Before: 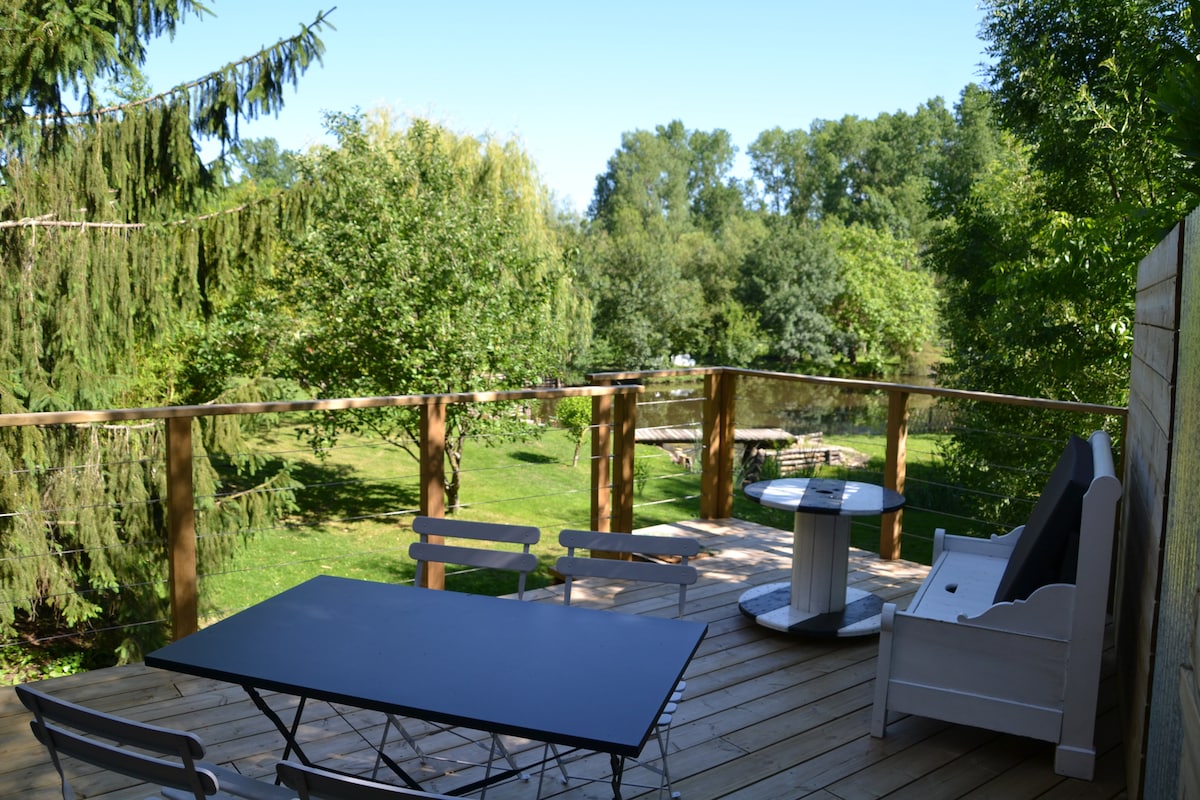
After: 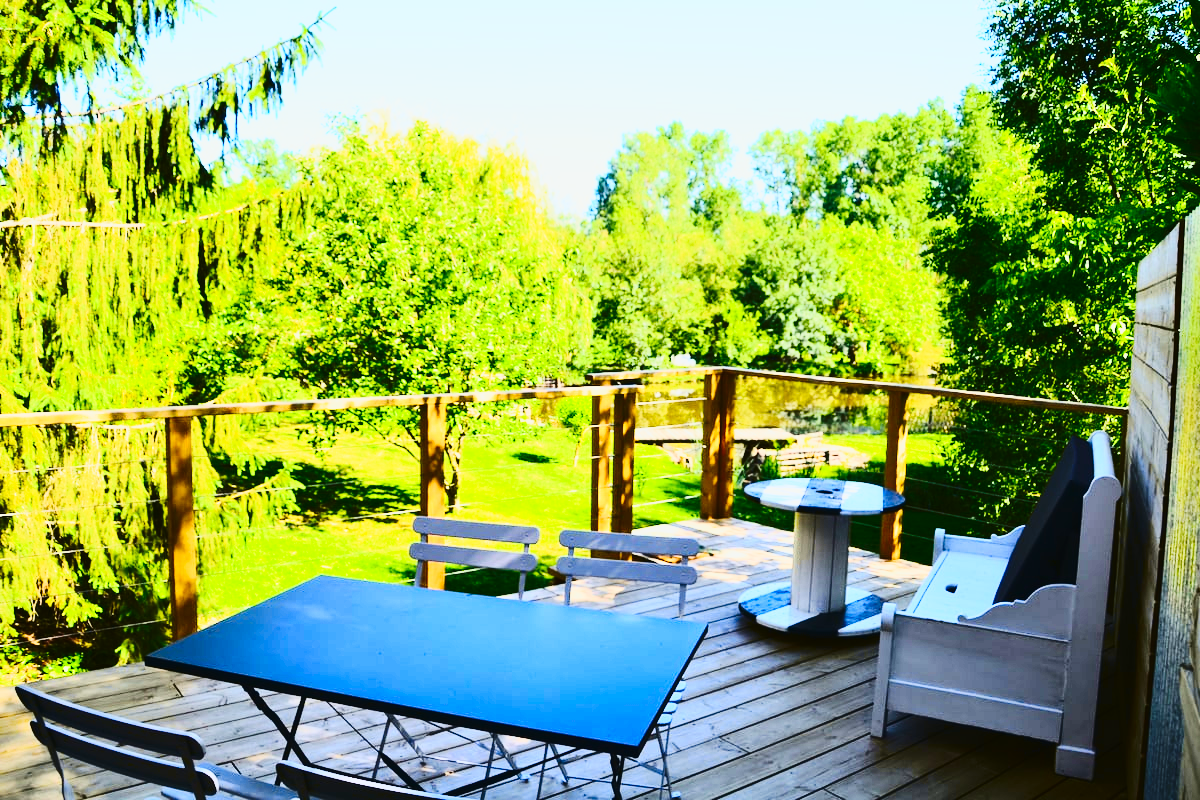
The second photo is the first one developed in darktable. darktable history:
tone curve: curves: ch0 [(0.003, 0.023) (0.071, 0.052) (0.236, 0.197) (0.466, 0.557) (0.625, 0.761) (0.783, 0.9) (0.994, 0.968)]; ch1 [(0, 0) (0.262, 0.227) (0.417, 0.386) (0.469, 0.467) (0.502, 0.498) (0.528, 0.53) (0.573, 0.579) (0.605, 0.621) (0.644, 0.671) (0.686, 0.728) (0.994, 0.987)]; ch2 [(0, 0) (0.262, 0.188) (0.385, 0.353) (0.427, 0.424) (0.495, 0.493) (0.515, 0.54) (0.547, 0.561) (0.589, 0.613) (0.644, 0.748) (1, 1)], color space Lab, independent channels, preserve colors none
contrast brightness saturation: contrast 0.202, brightness 0.16, saturation 0.228
base curve: curves: ch0 [(0, 0) (0.028, 0.03) (0.121, 0.232) (0.46, 0.748) (0.859, 0.968) (1, 1)], preserve colors none
